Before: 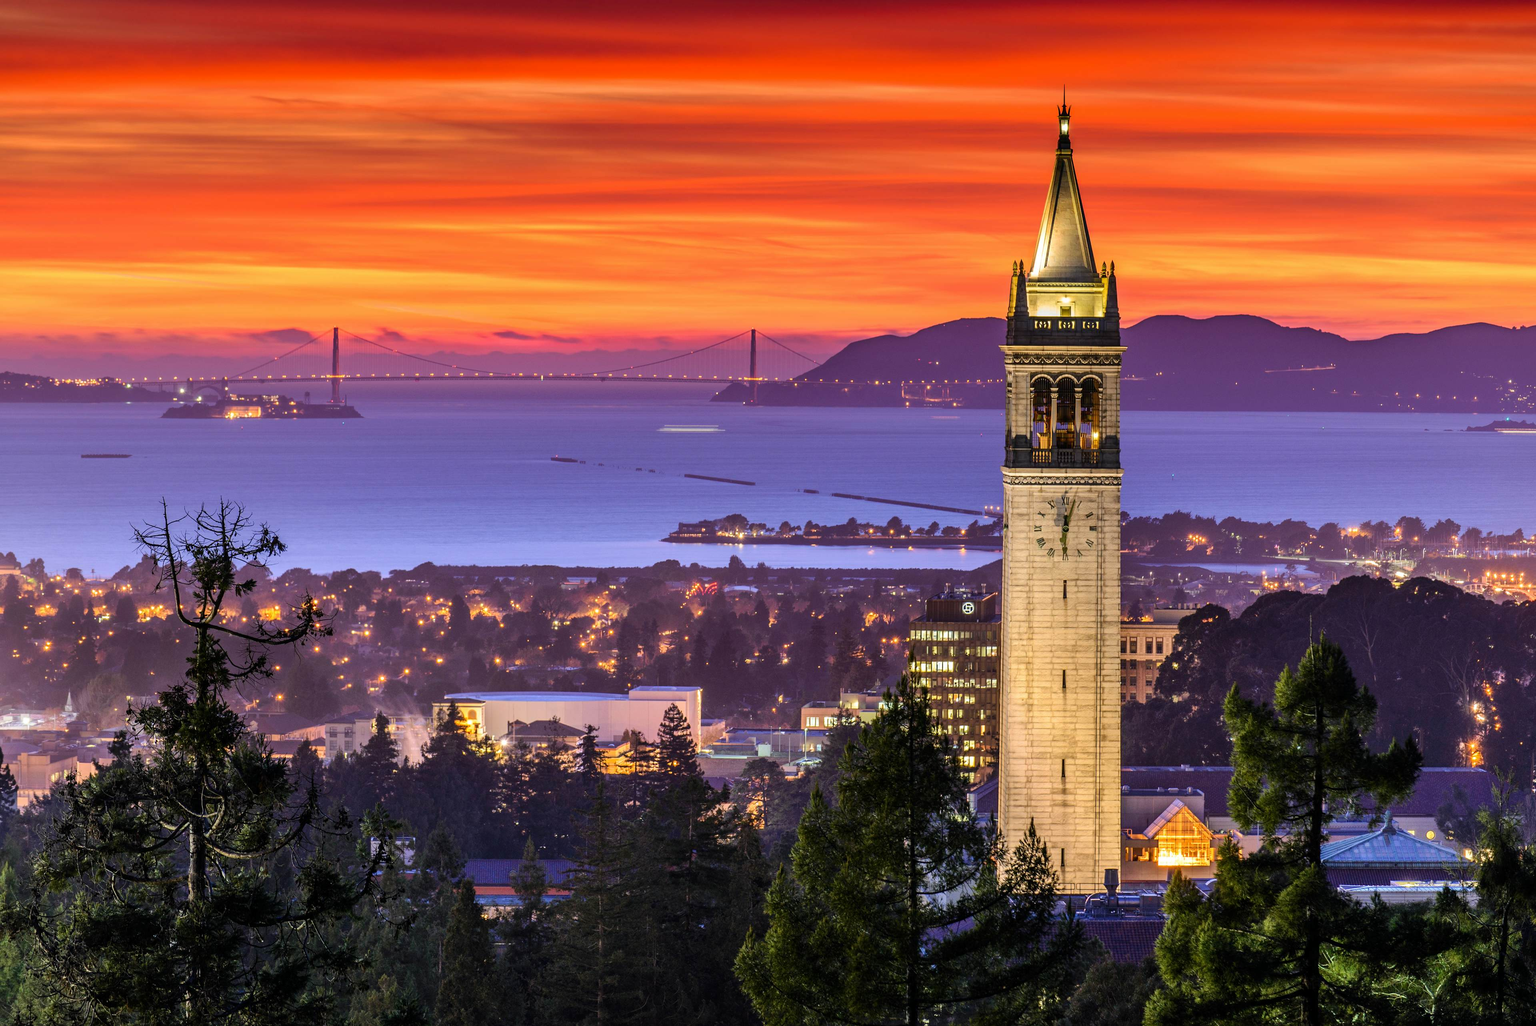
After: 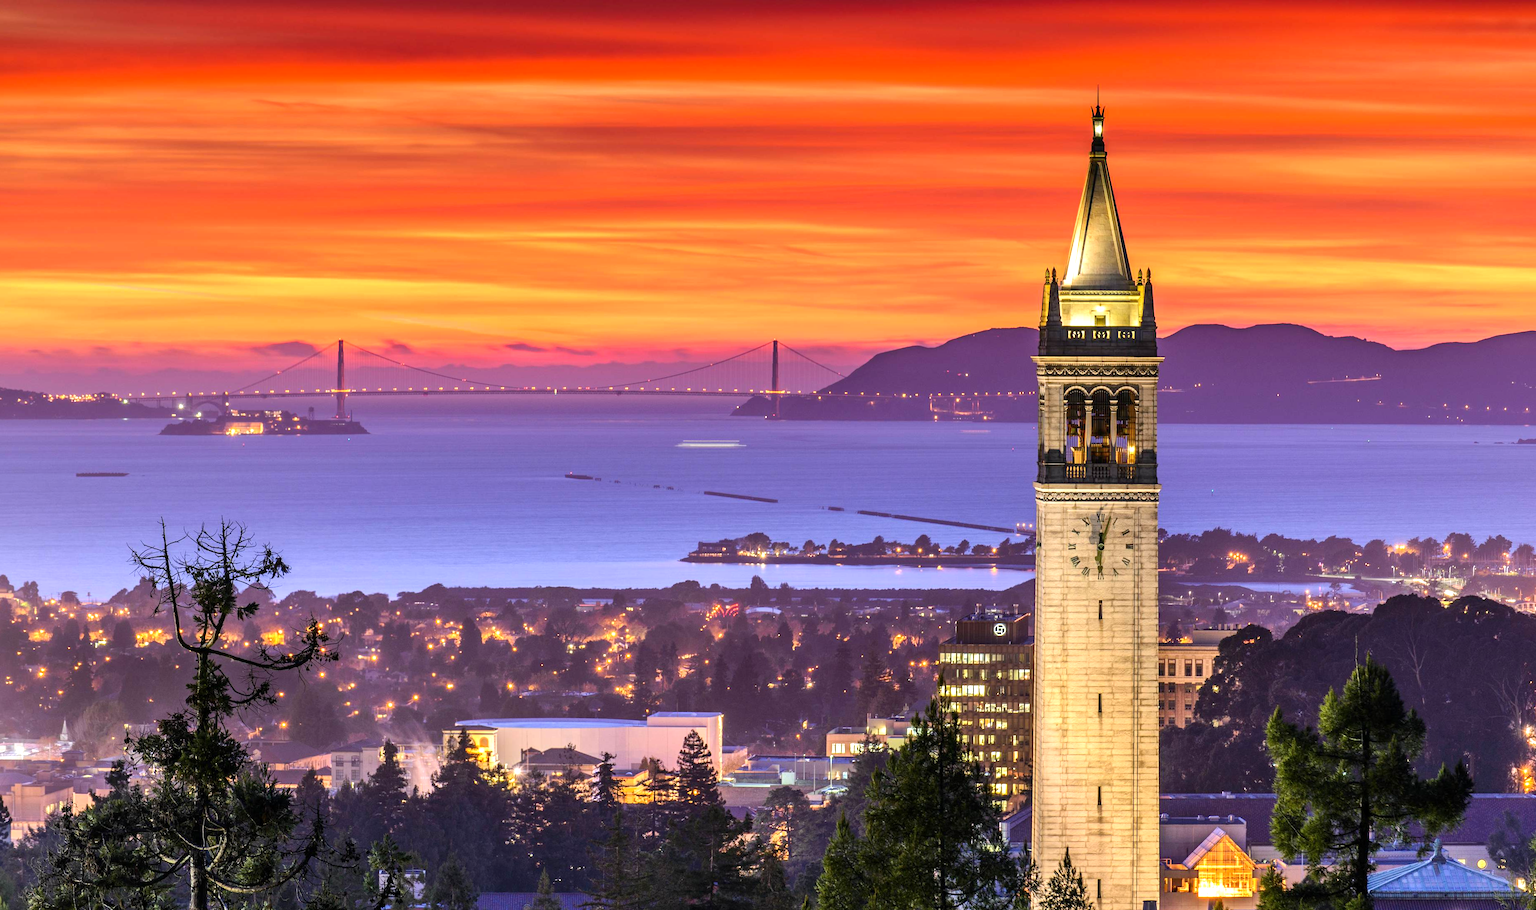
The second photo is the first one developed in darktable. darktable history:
crop and rotate: angle 0.2°, left 0.275%, right 3.127%, bottom 14.18%
exposure: exposure 0.426 EV, compensate highlight preservation false
